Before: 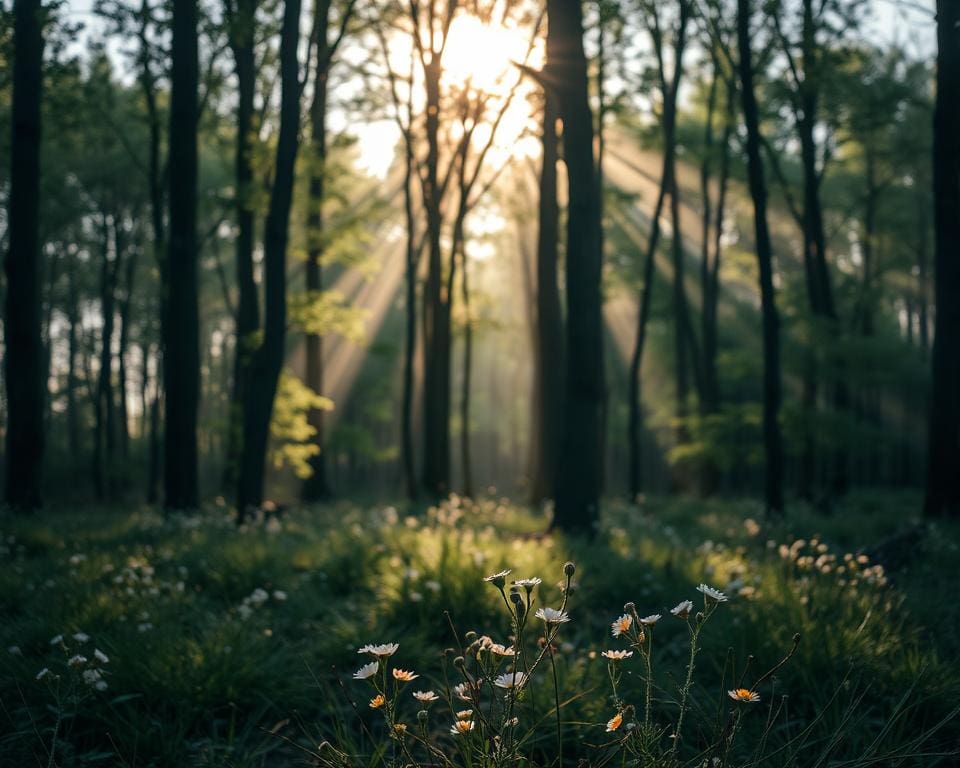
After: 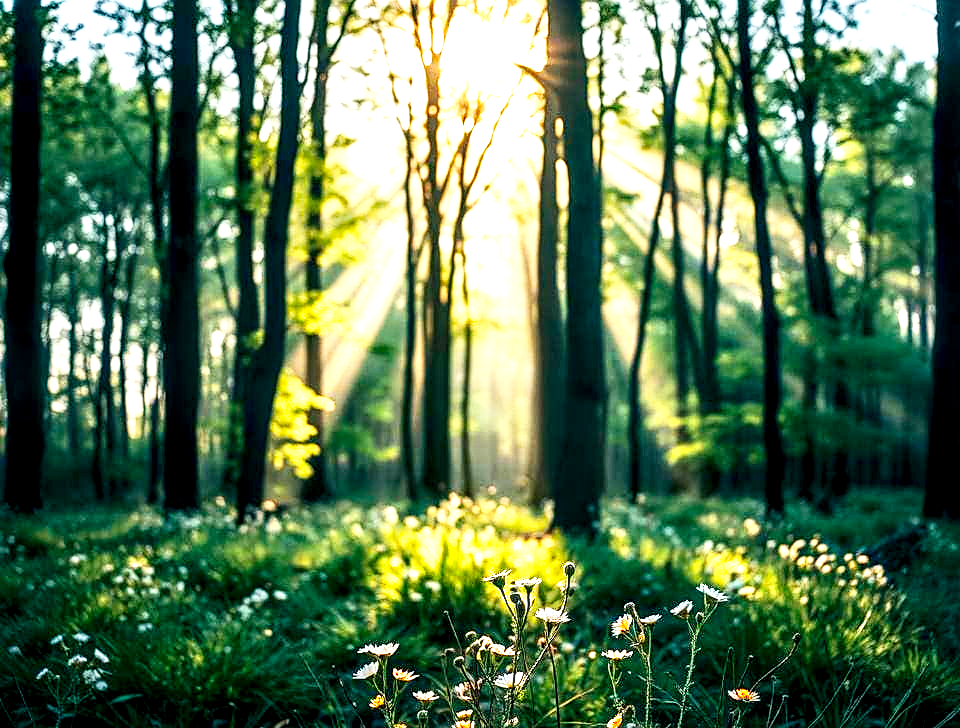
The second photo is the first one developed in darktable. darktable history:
crop and rotate: top 0.003%, bottom 5.124%
shadows and highlights: on, module defaults
sharpen: on, module defaults
exposure: exposure 0.511 EV, compensate exposure bias true, compensate highlight preservation false
base curve: curves: ch0 [(0, 0) (0.007, 0.004) (0.027, 0.03) (0.046, 0.07) (0.207, 0.54) (0.442, 0.872) (0.673, 0.972) (1, 1)], preserve colors none
local contrast: highlights 64%, shadows 53%, detail 169%, midtone range 0.509
contrast brightness saturation: contrast 0.226, brightness 0.097, saturation 0.286
